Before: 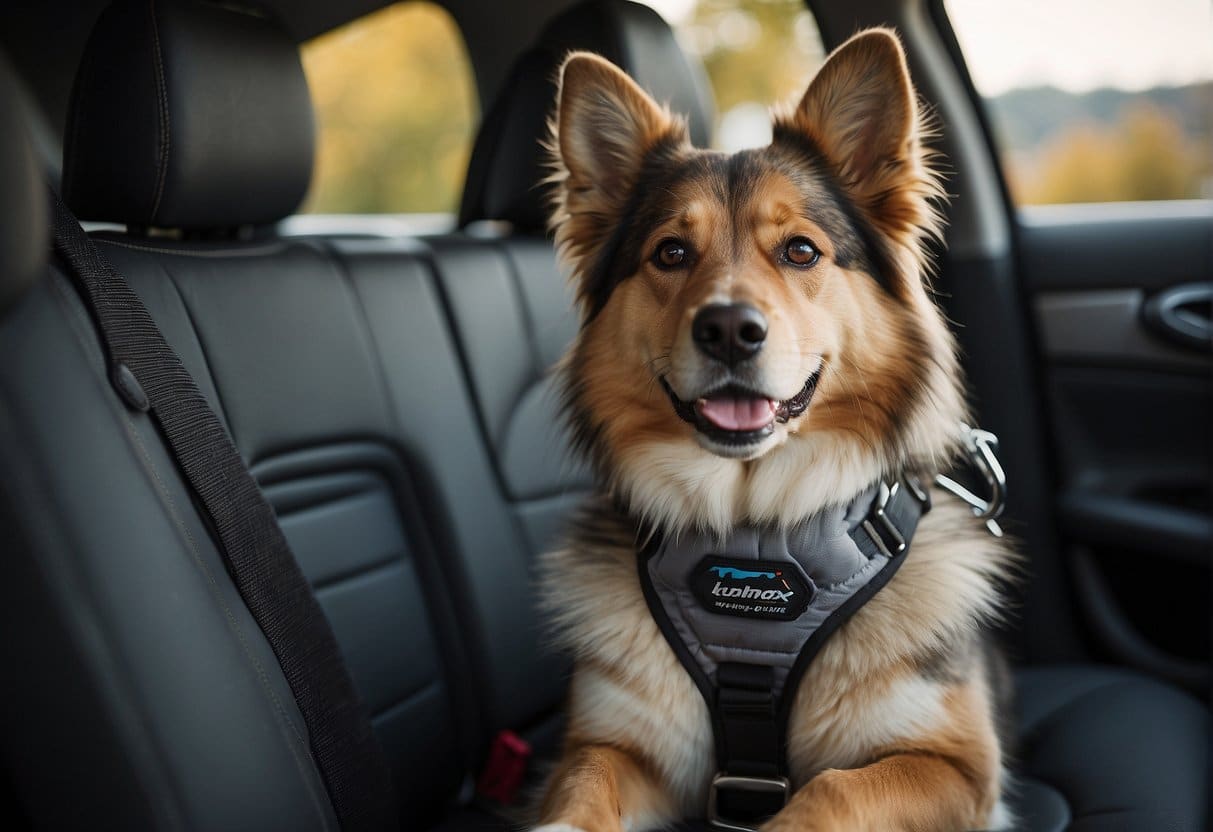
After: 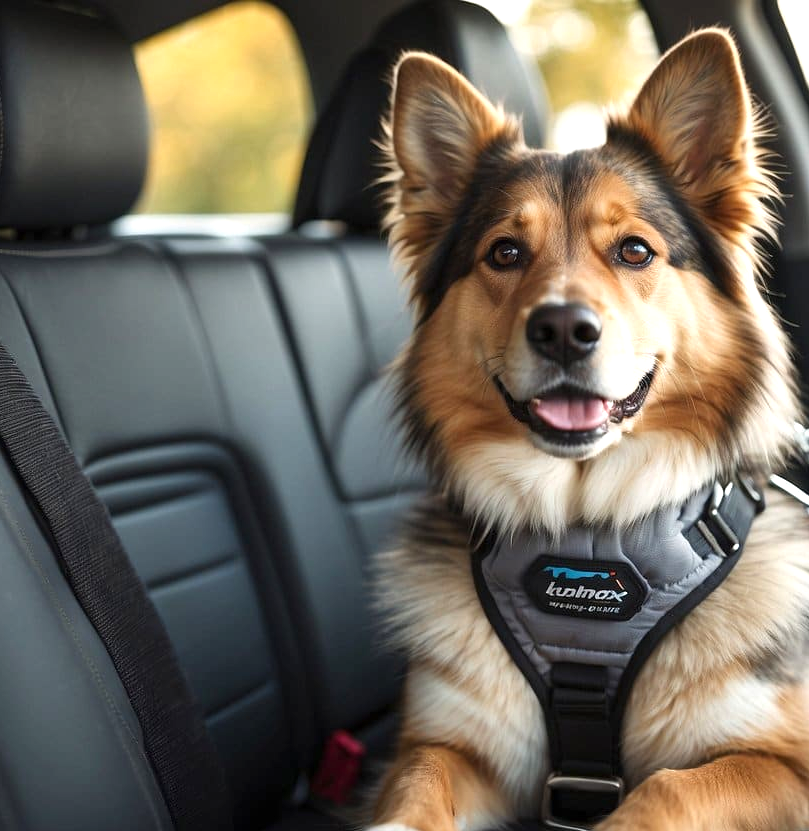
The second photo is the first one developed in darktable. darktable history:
crop and rotate: left 13.756%, right 19.476%
exposure: exposure 0.74 EV, compensate highlight preservation false
